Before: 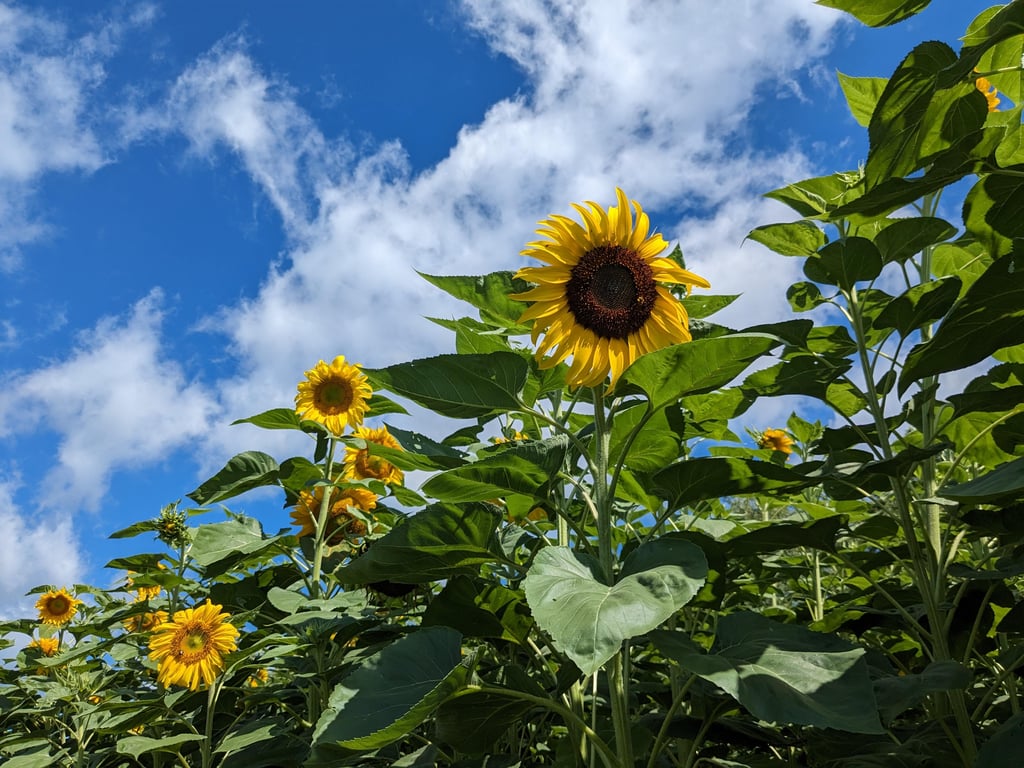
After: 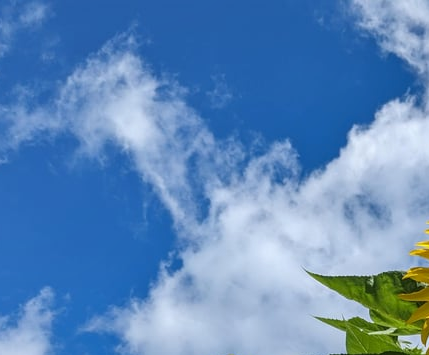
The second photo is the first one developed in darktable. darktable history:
crop and rotate: left 10.817%, top 0.062%, right 47.194%, bottom 53.626%
shadows and highlights: soften with gaussian
